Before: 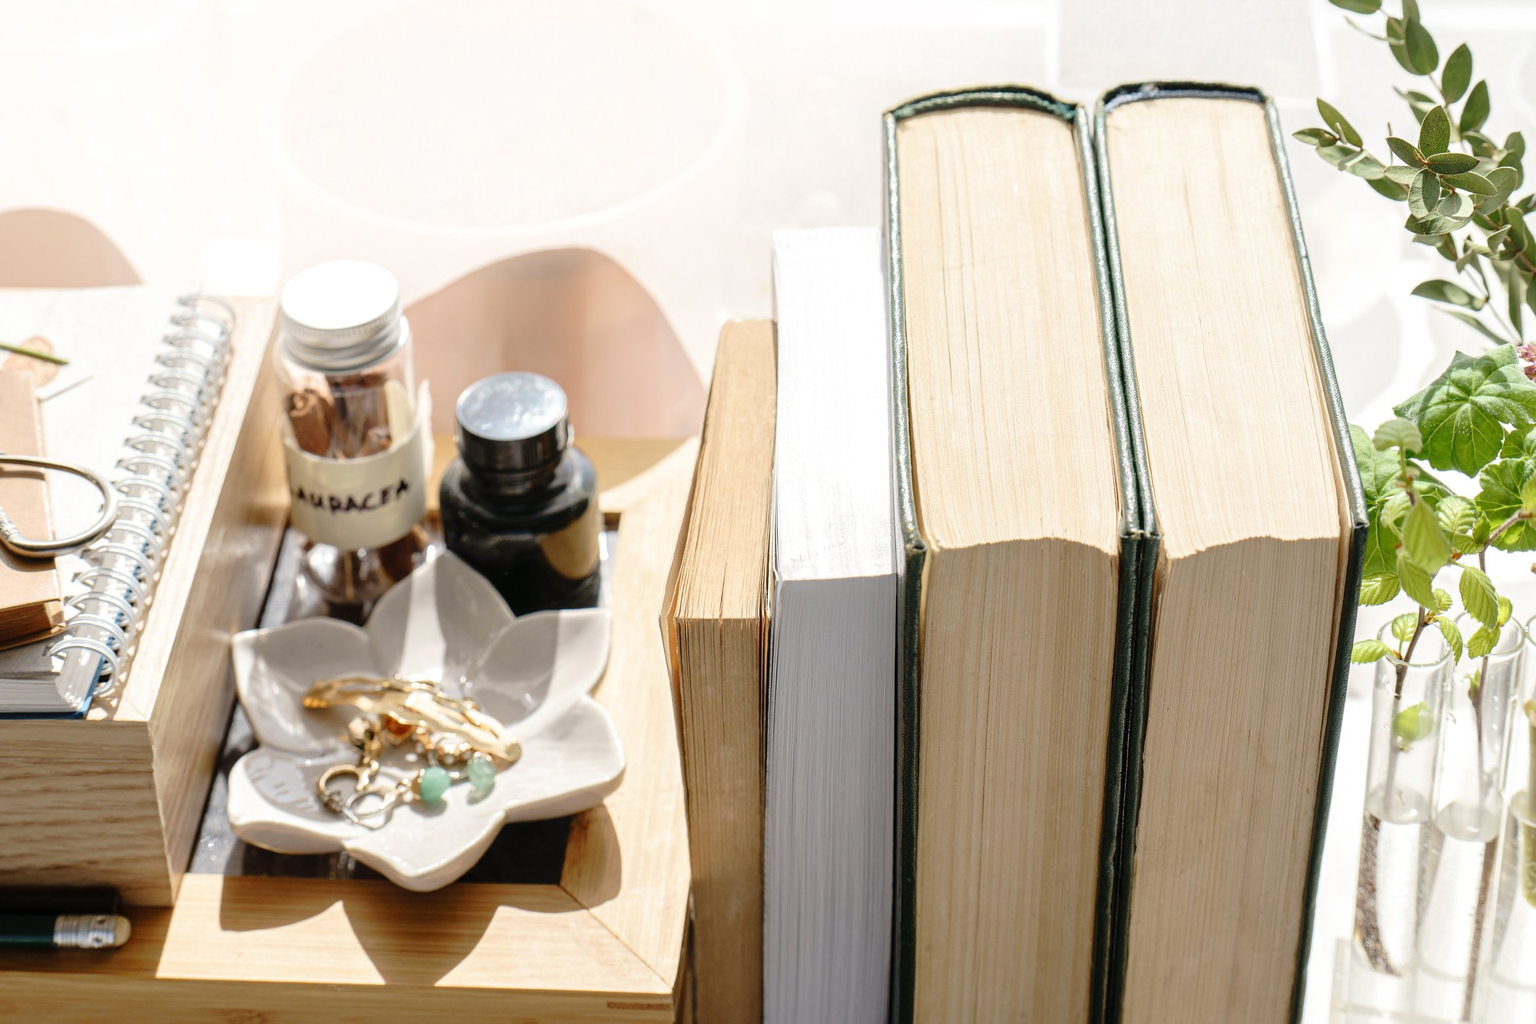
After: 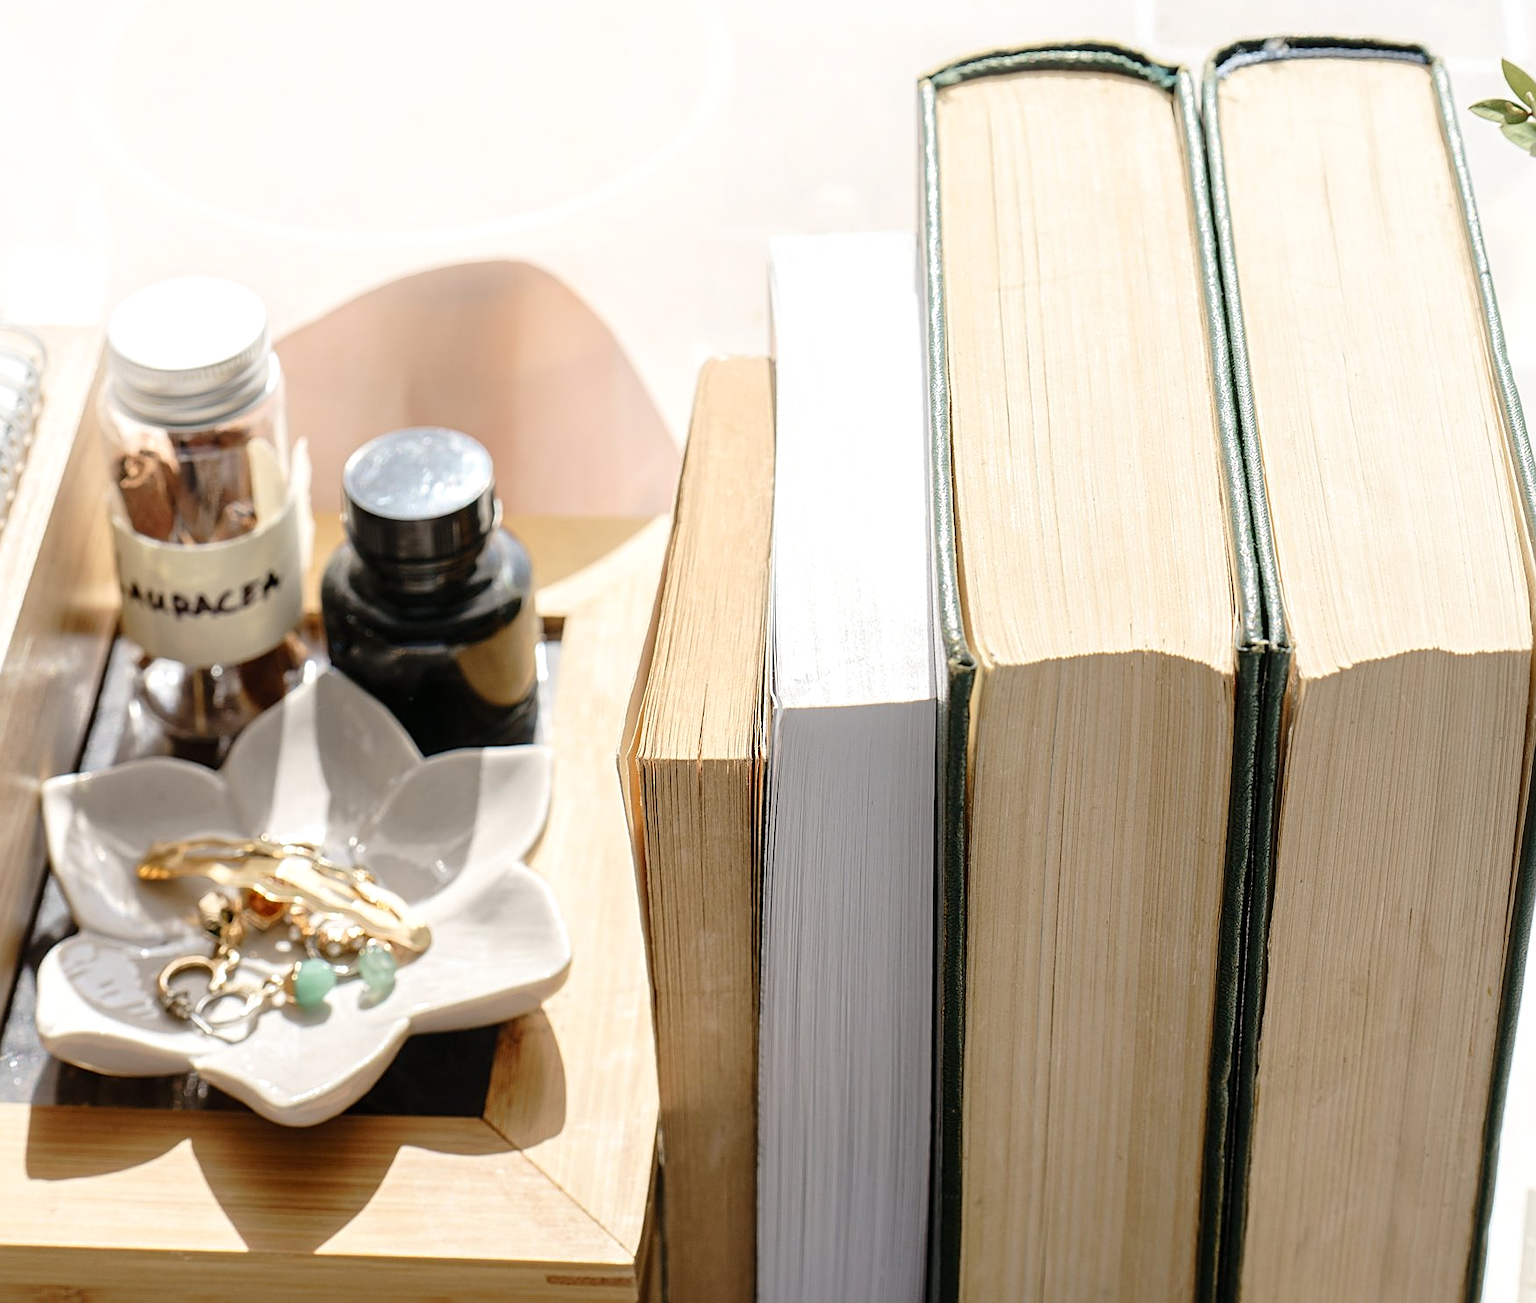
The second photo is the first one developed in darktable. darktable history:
crop and rotate: left 13.136%, top 5.372%, right 12.522%
sharpen: on, module defaults
shadows and highlights: radius 90.81, shadows -14.96, white point adjustment 0.296, highlights 32.94, compress 48.59%, soften with gaussian
local contrast: mode bilateral grid, contrast 20, coarseness 49, detail 119%, midtone range 0.2
